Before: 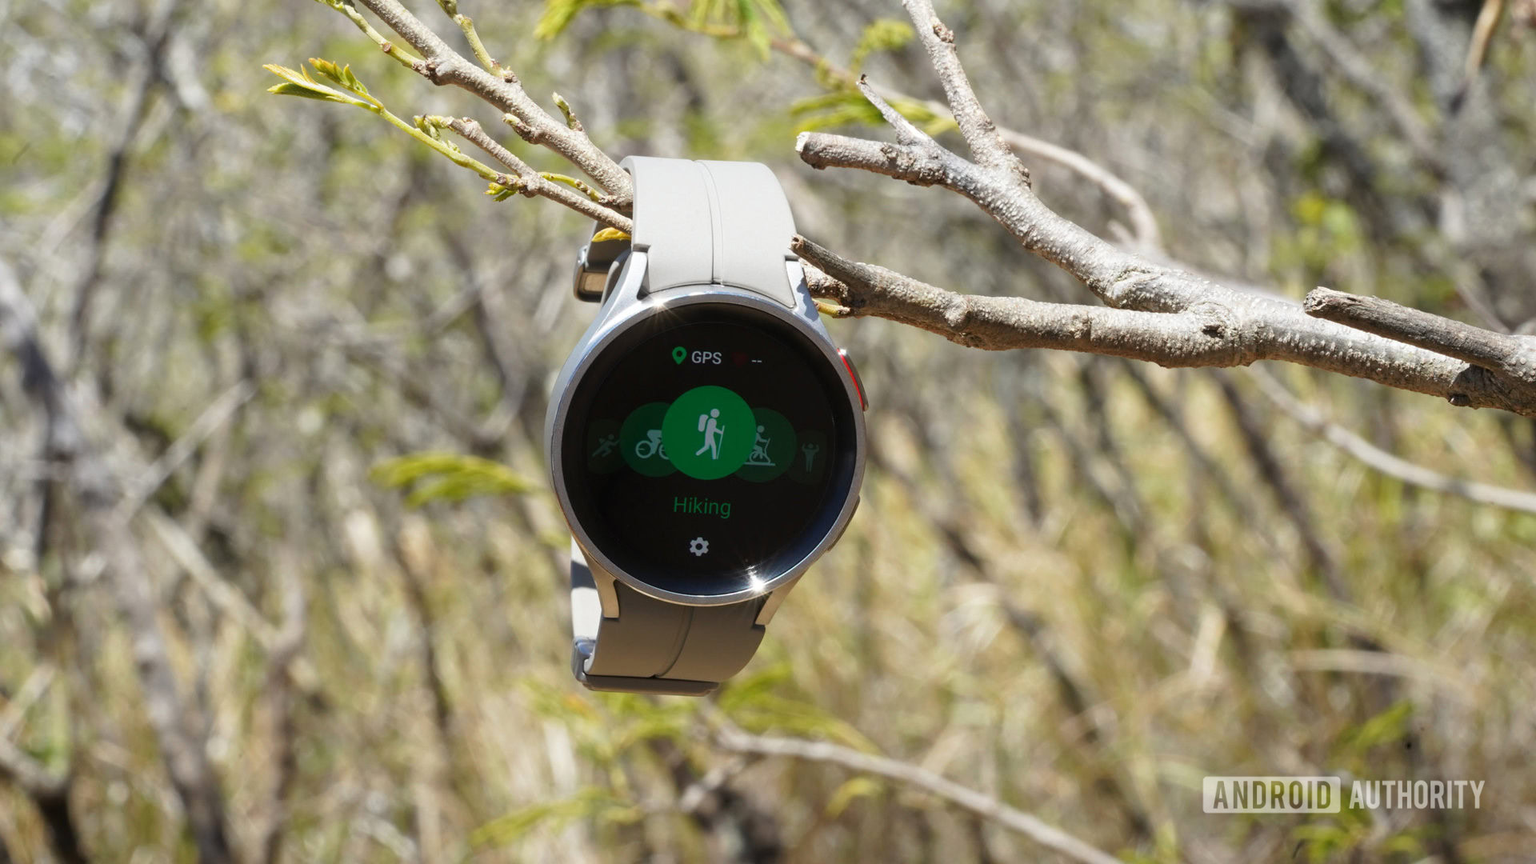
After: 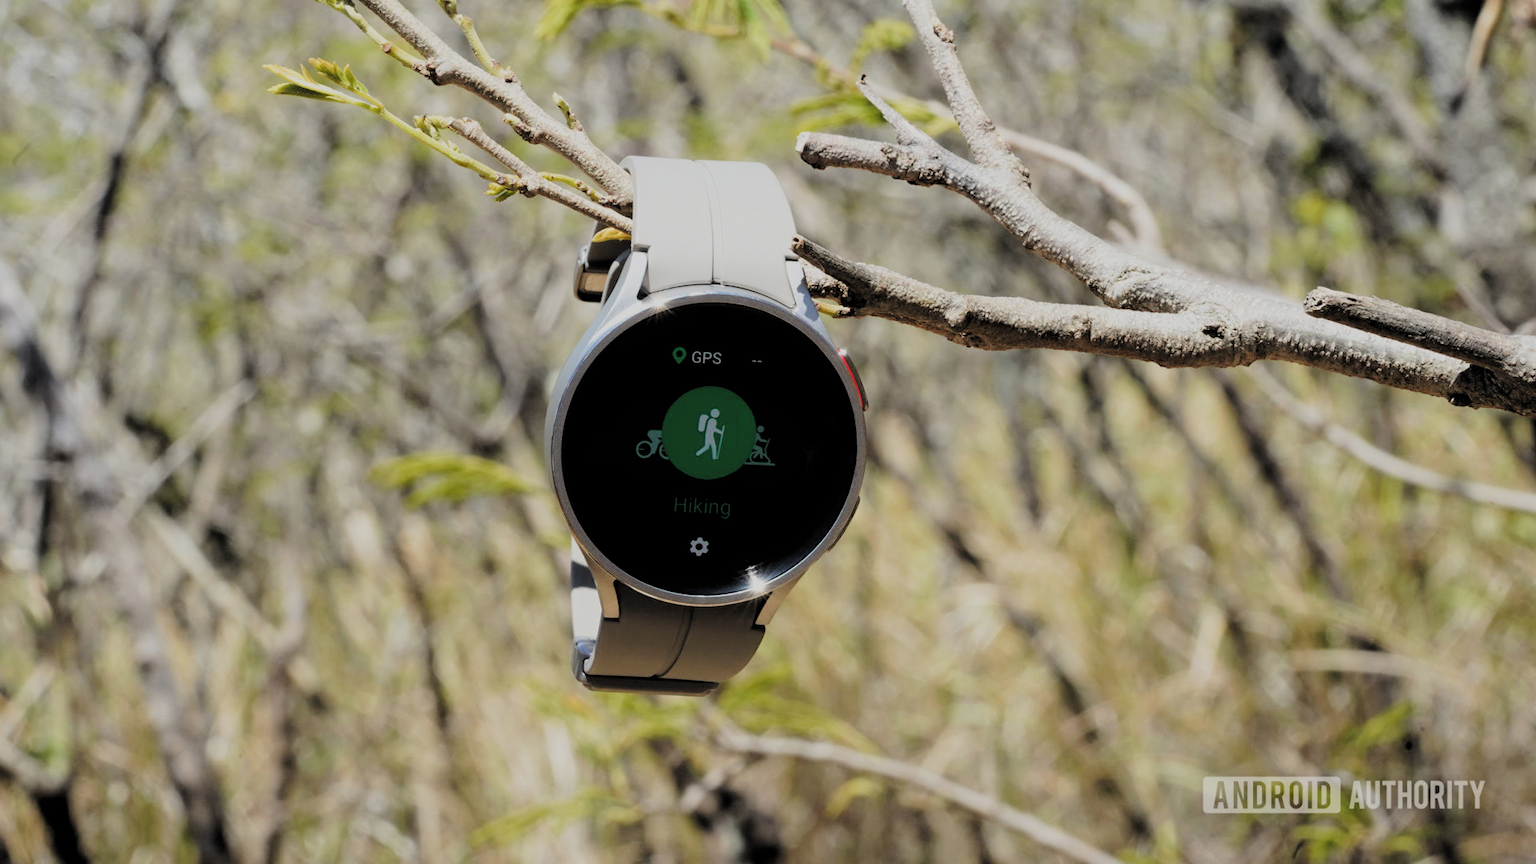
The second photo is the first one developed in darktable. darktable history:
filmic rgb: black relative exposure -4.08 EV, white relative exposure 5.14 EV, hardness 2.05, contrast 1.169, color science v4 (2020)
